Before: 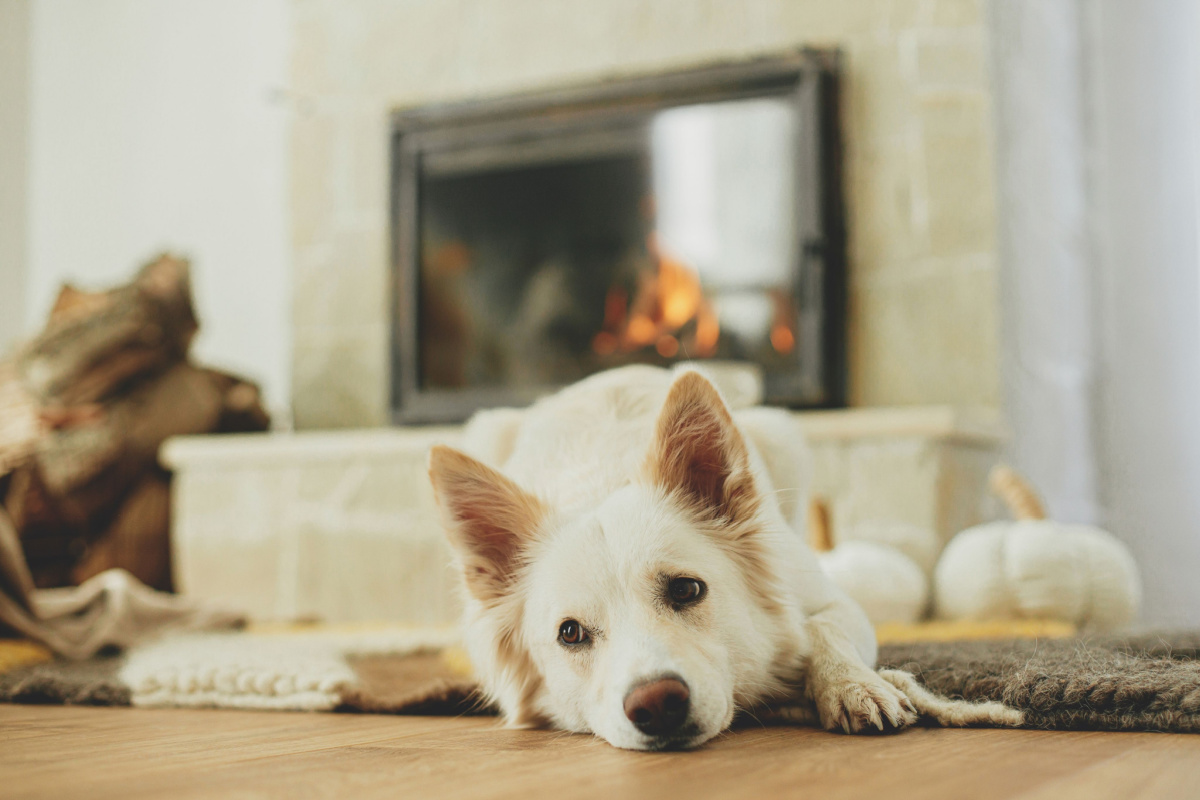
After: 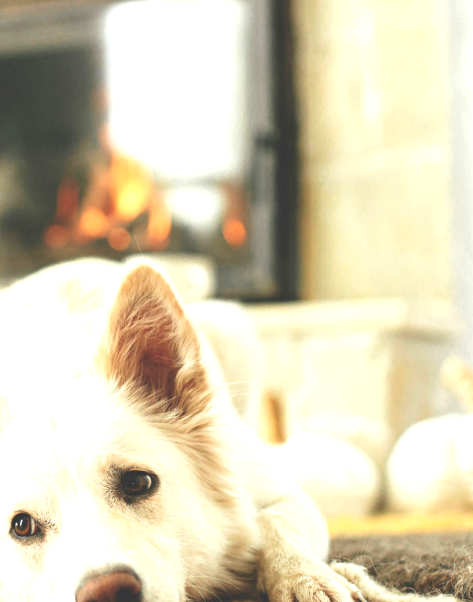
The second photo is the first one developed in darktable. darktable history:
crop: left 45.721%, top 13.393%, right 14.118%, bottom 10.01%
exposure: black level correction 0, exposure 1 EV, compensate exposure bias true, compensate highlight preservation false
